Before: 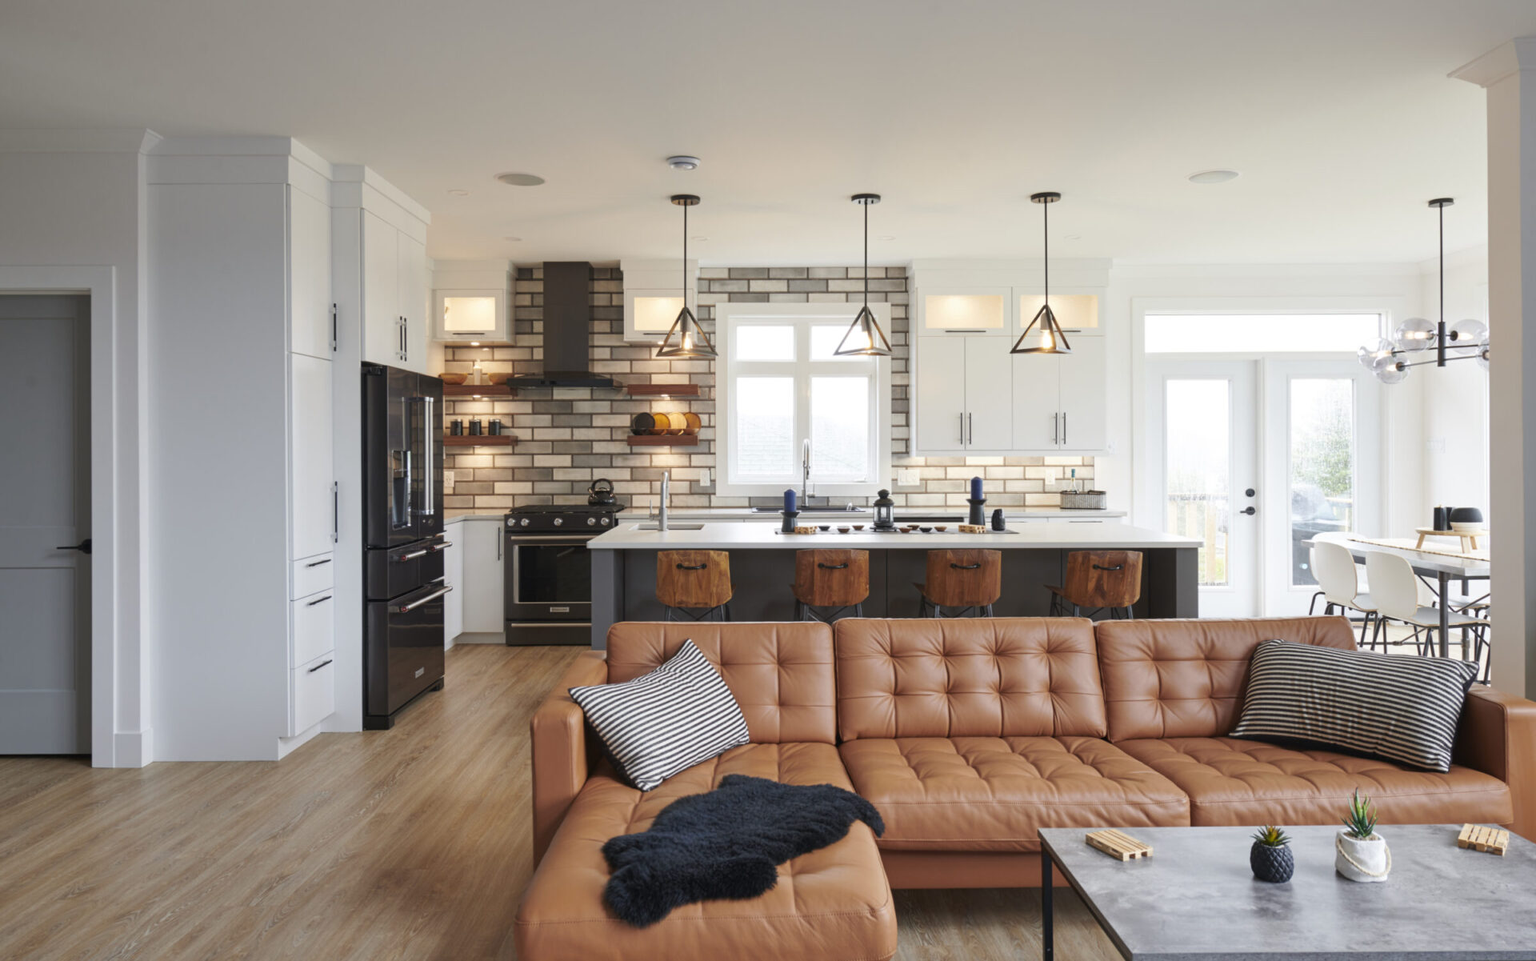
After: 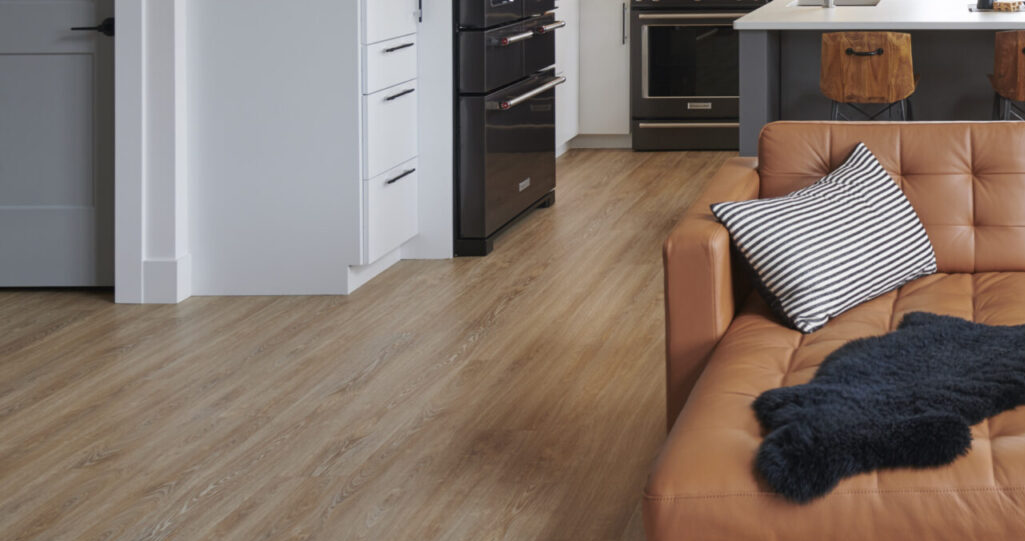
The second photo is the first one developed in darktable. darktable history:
crop and rotate: top 54.778%, right 46.61%, bottom 0.159%
